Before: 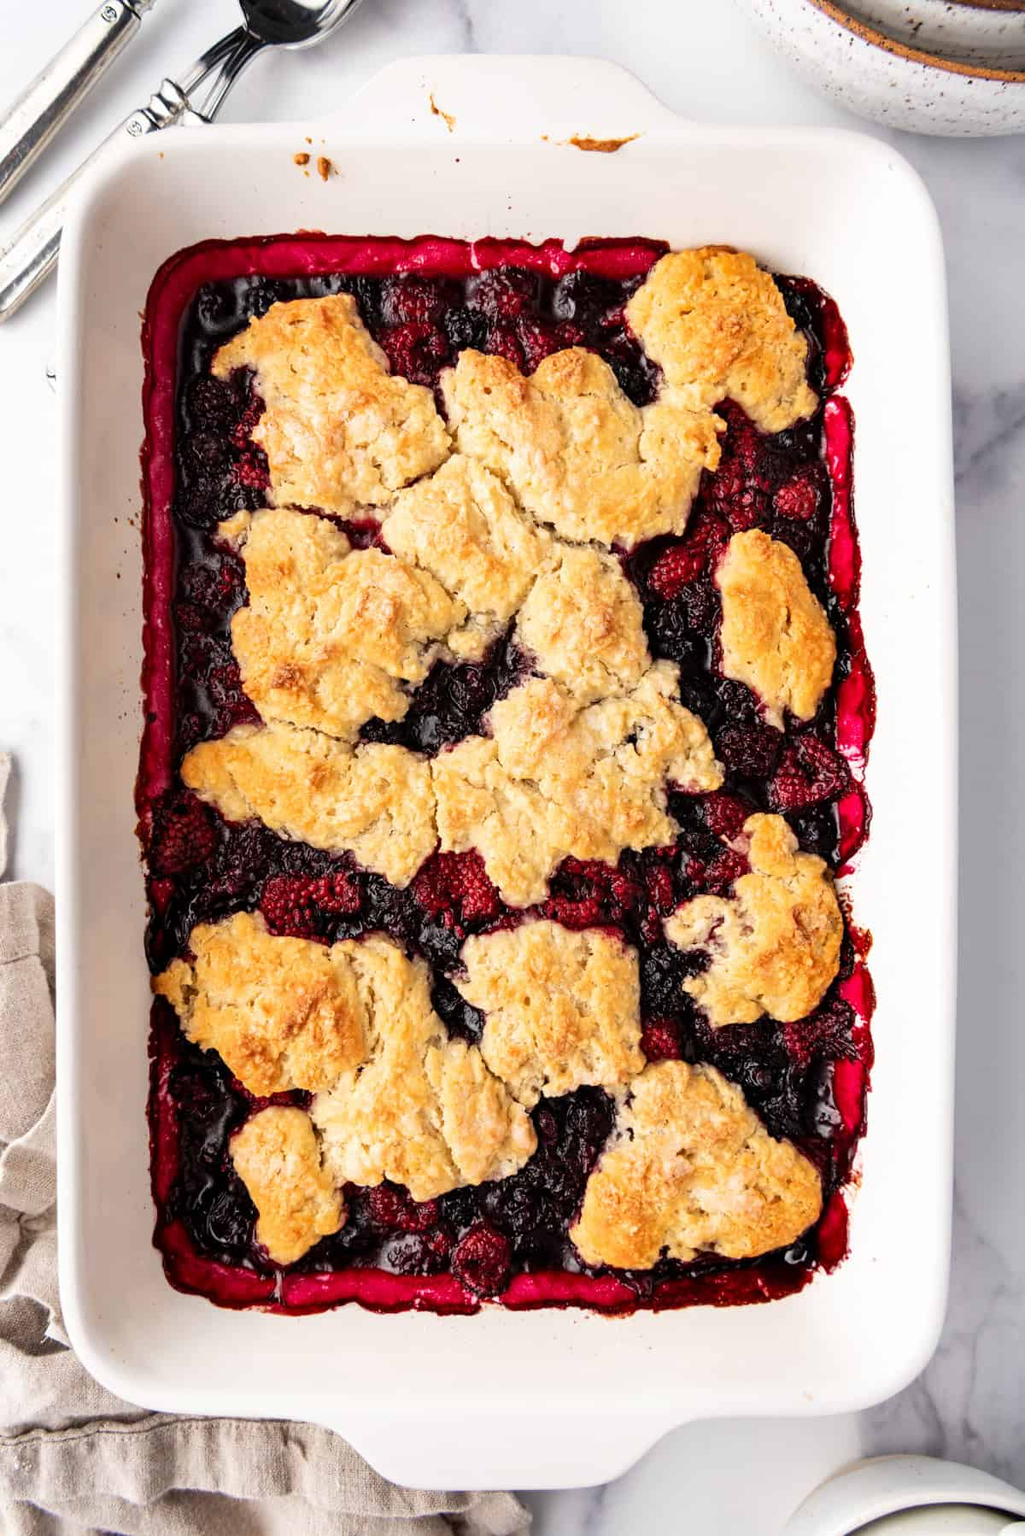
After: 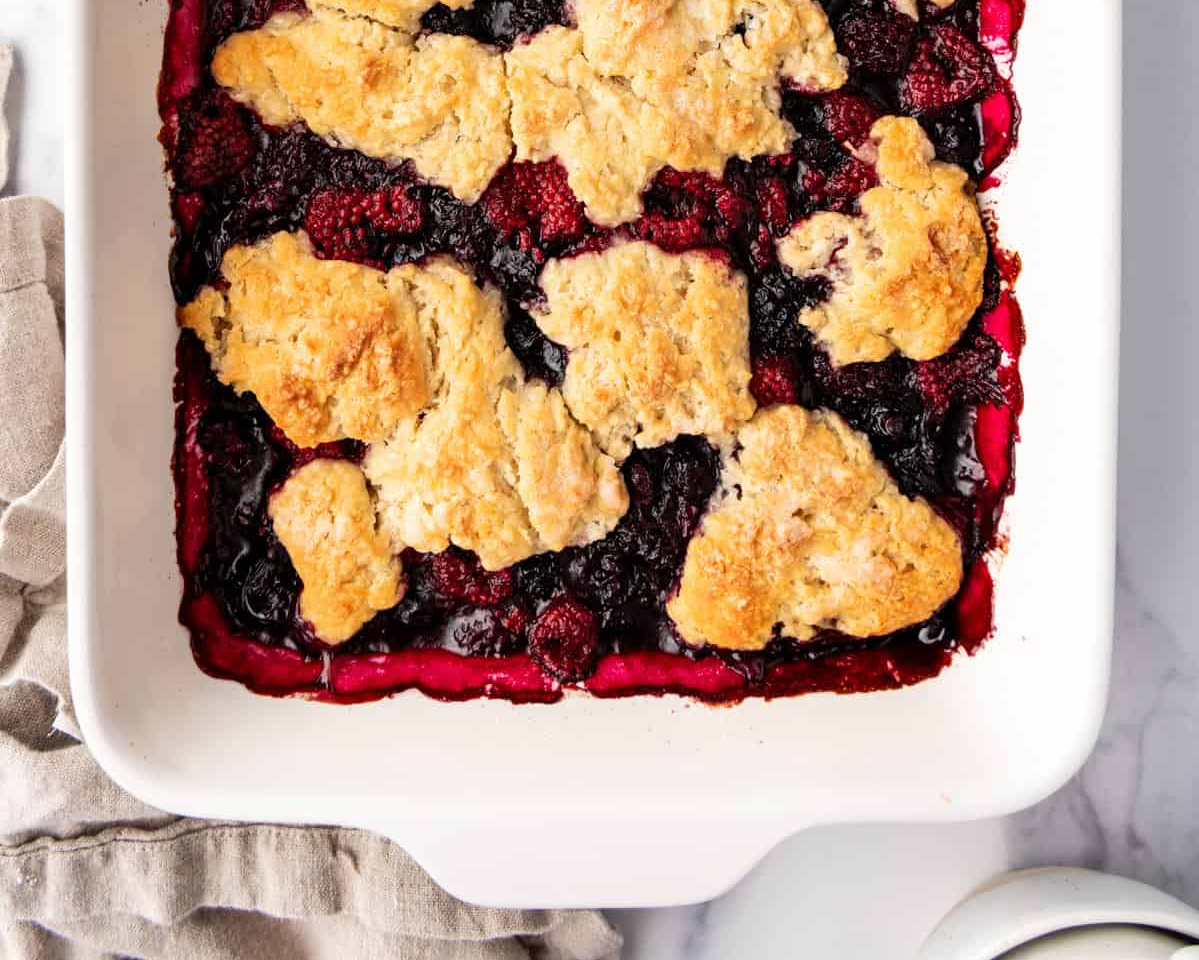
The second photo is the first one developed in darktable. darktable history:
crop and rotate: top 46.58%, right 0.038%
